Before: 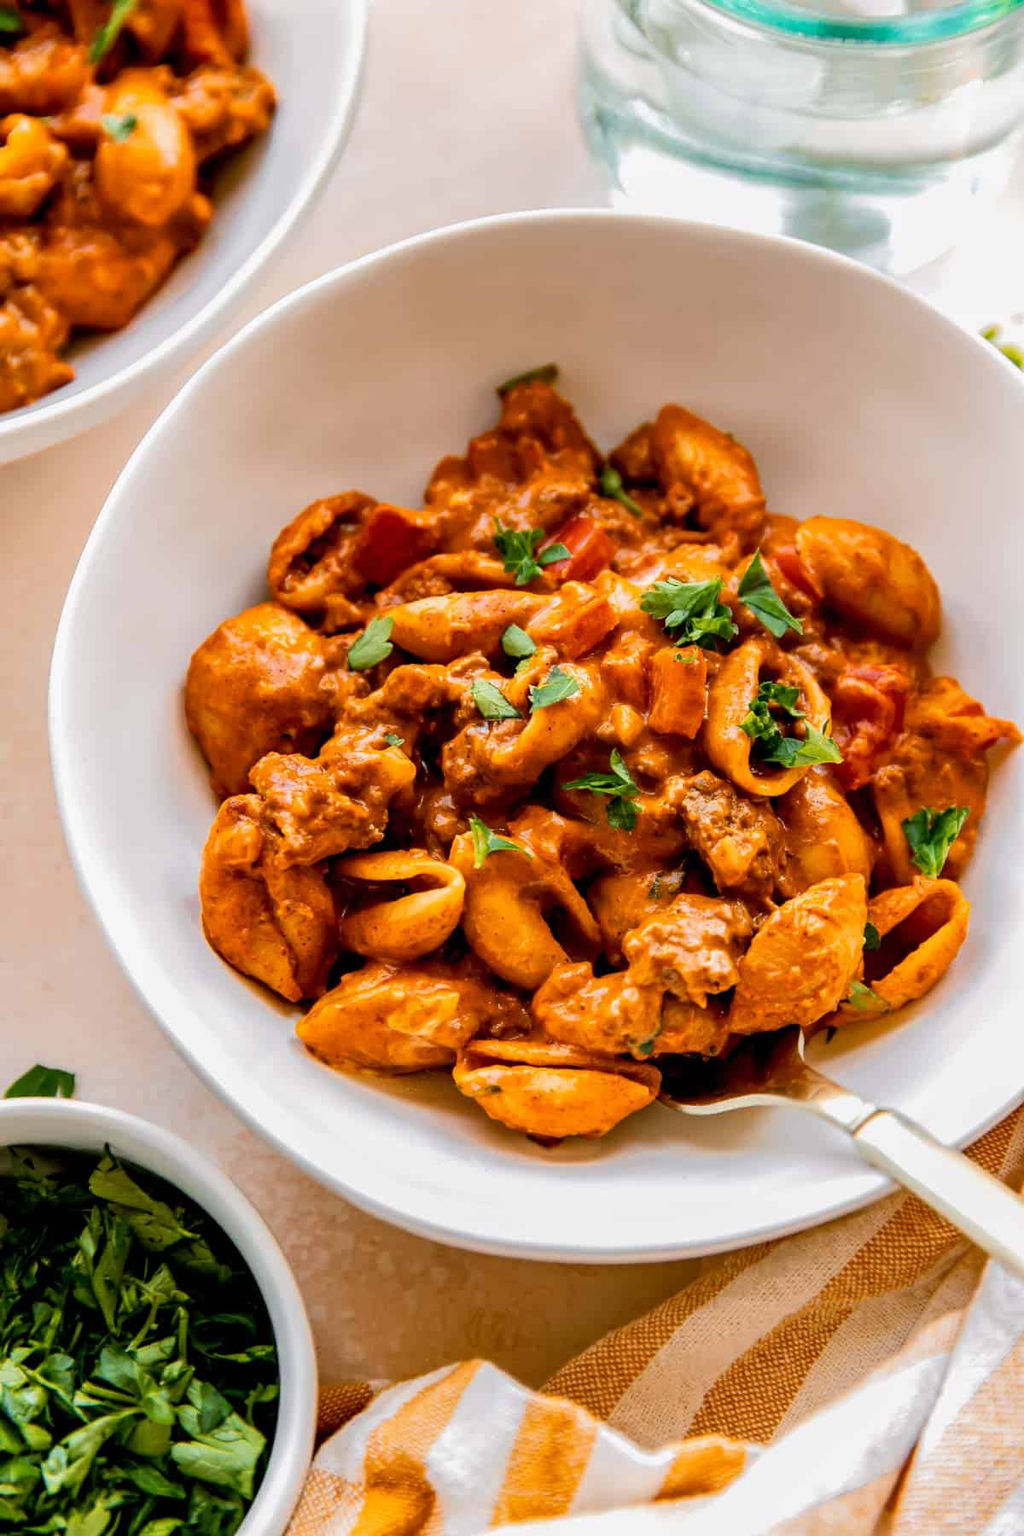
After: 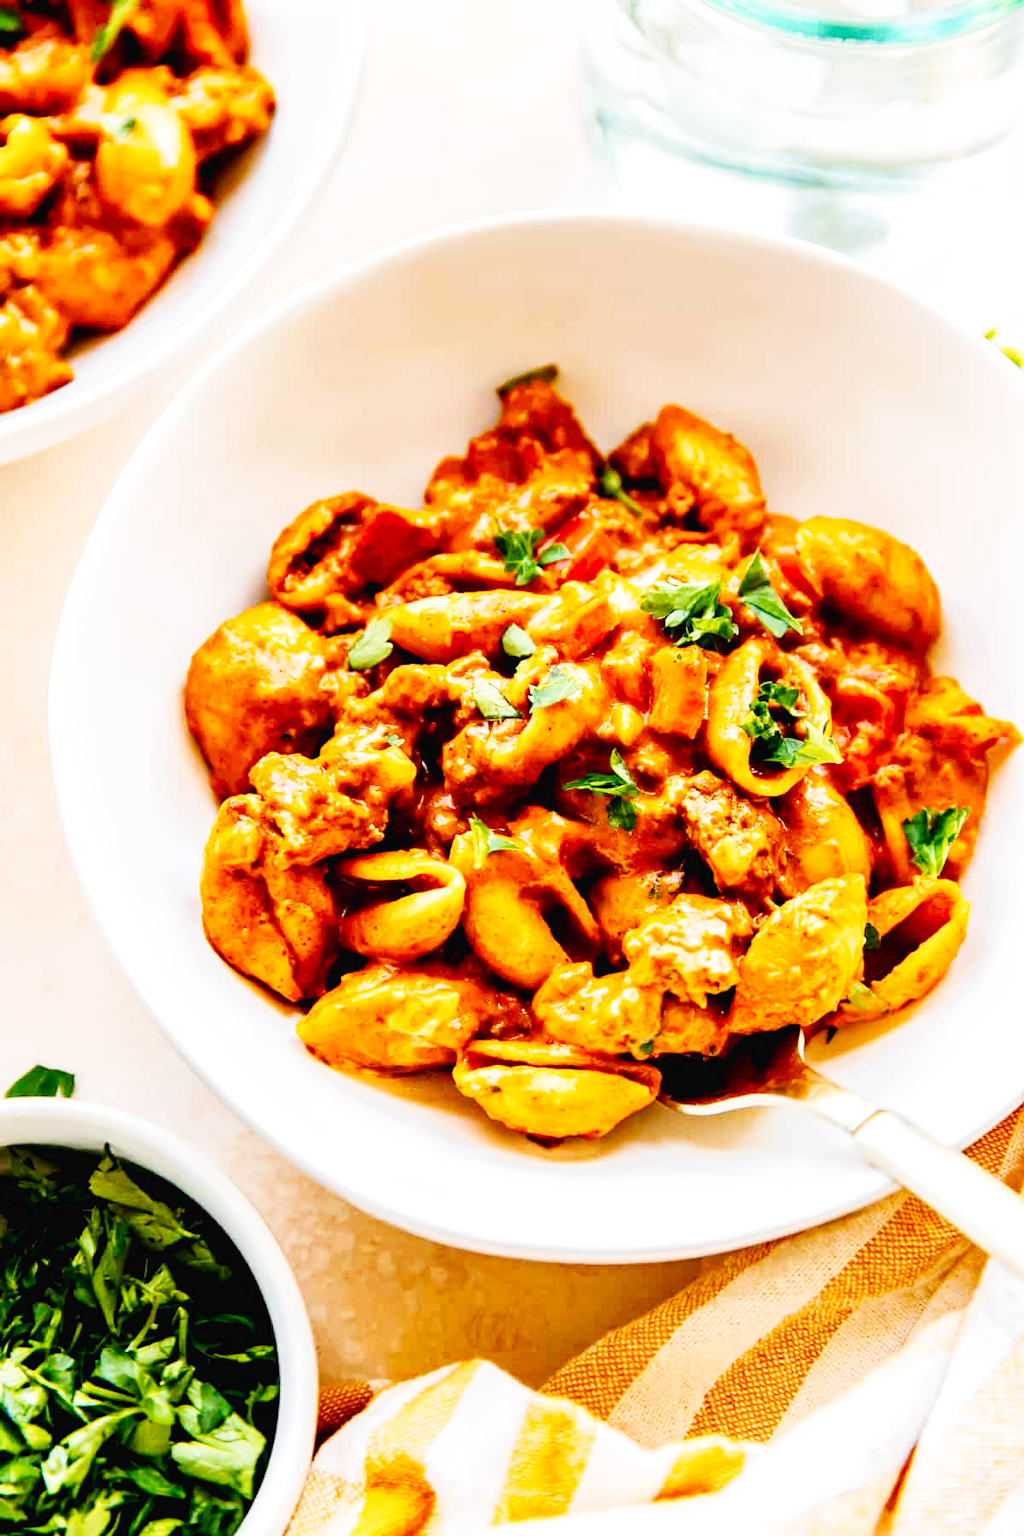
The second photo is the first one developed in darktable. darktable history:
base curve: curves: ch0 [(0, 0.003) (0.001, 0.002) (0.006, 0.004) (0.02, 0.022) (0.048, 0.086) (0.094, 0.234) (0.162, 0.431) (0.258, 0.629) (0.385, 0.8) (0.548, 0.918) (0.751, 0.988) (1, 1)], preserve colors none
white balance: emerald 1
